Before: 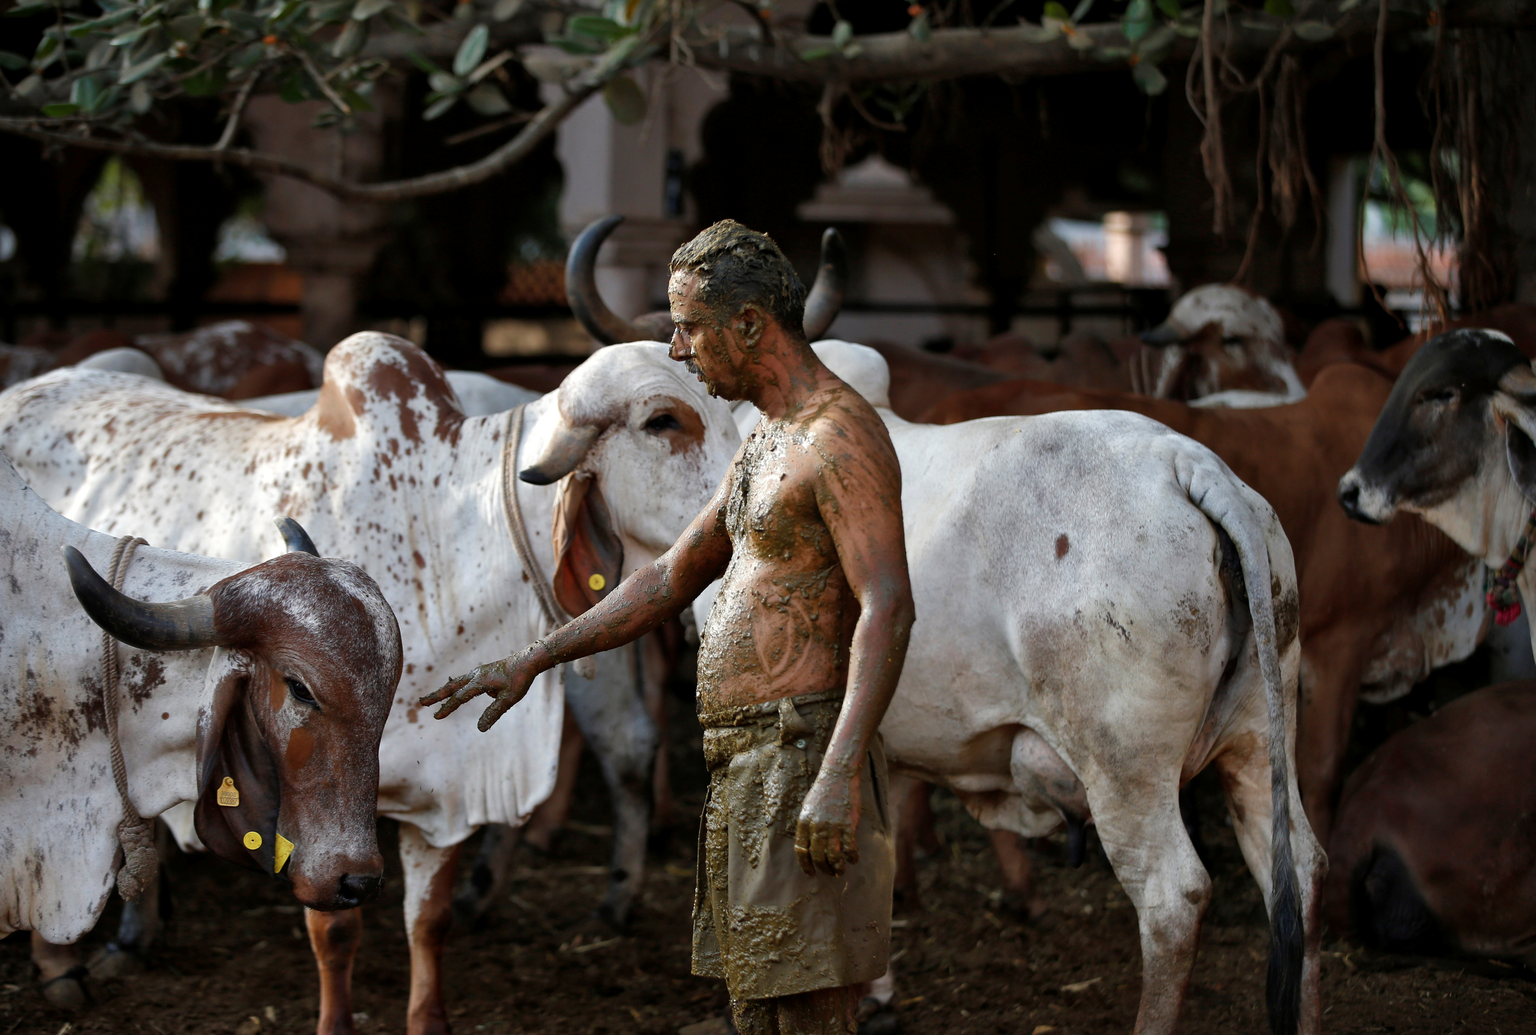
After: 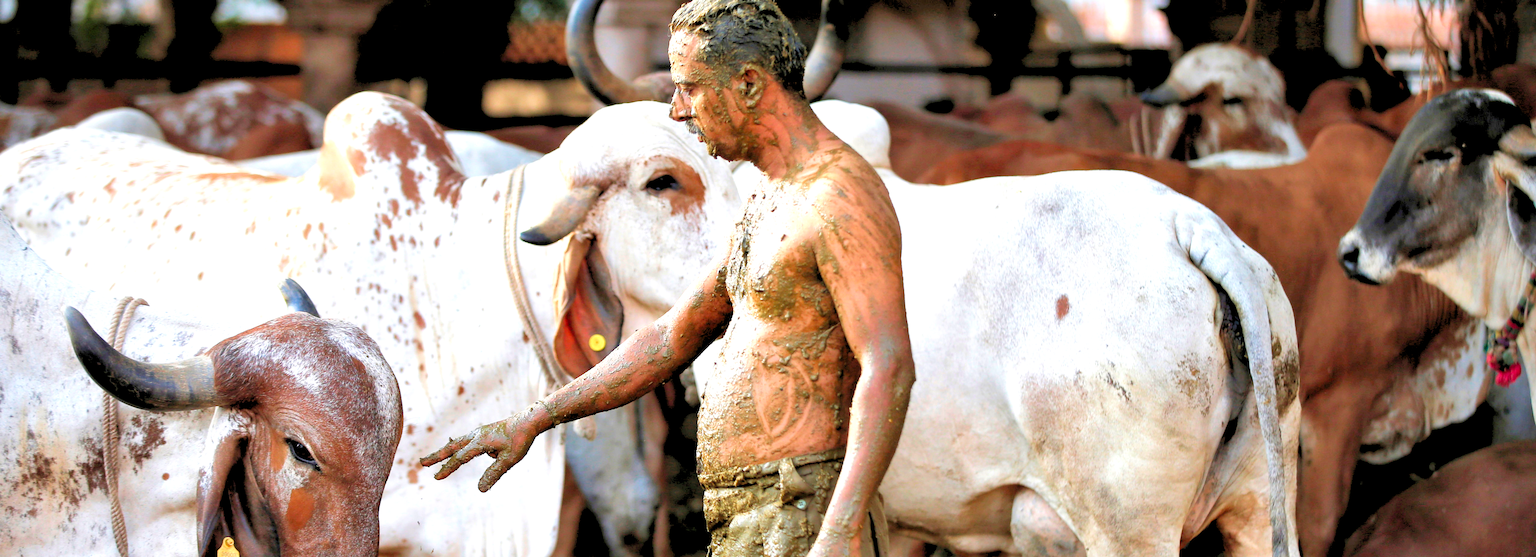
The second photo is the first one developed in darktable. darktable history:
exposure: exposure 1.206 EV, compensate highlight preservation false
crop and rotate: top 23.195%, bottom 22.903%
levels: levels [0.072, 0.414, 0.976]
velvia: on, module defaults
